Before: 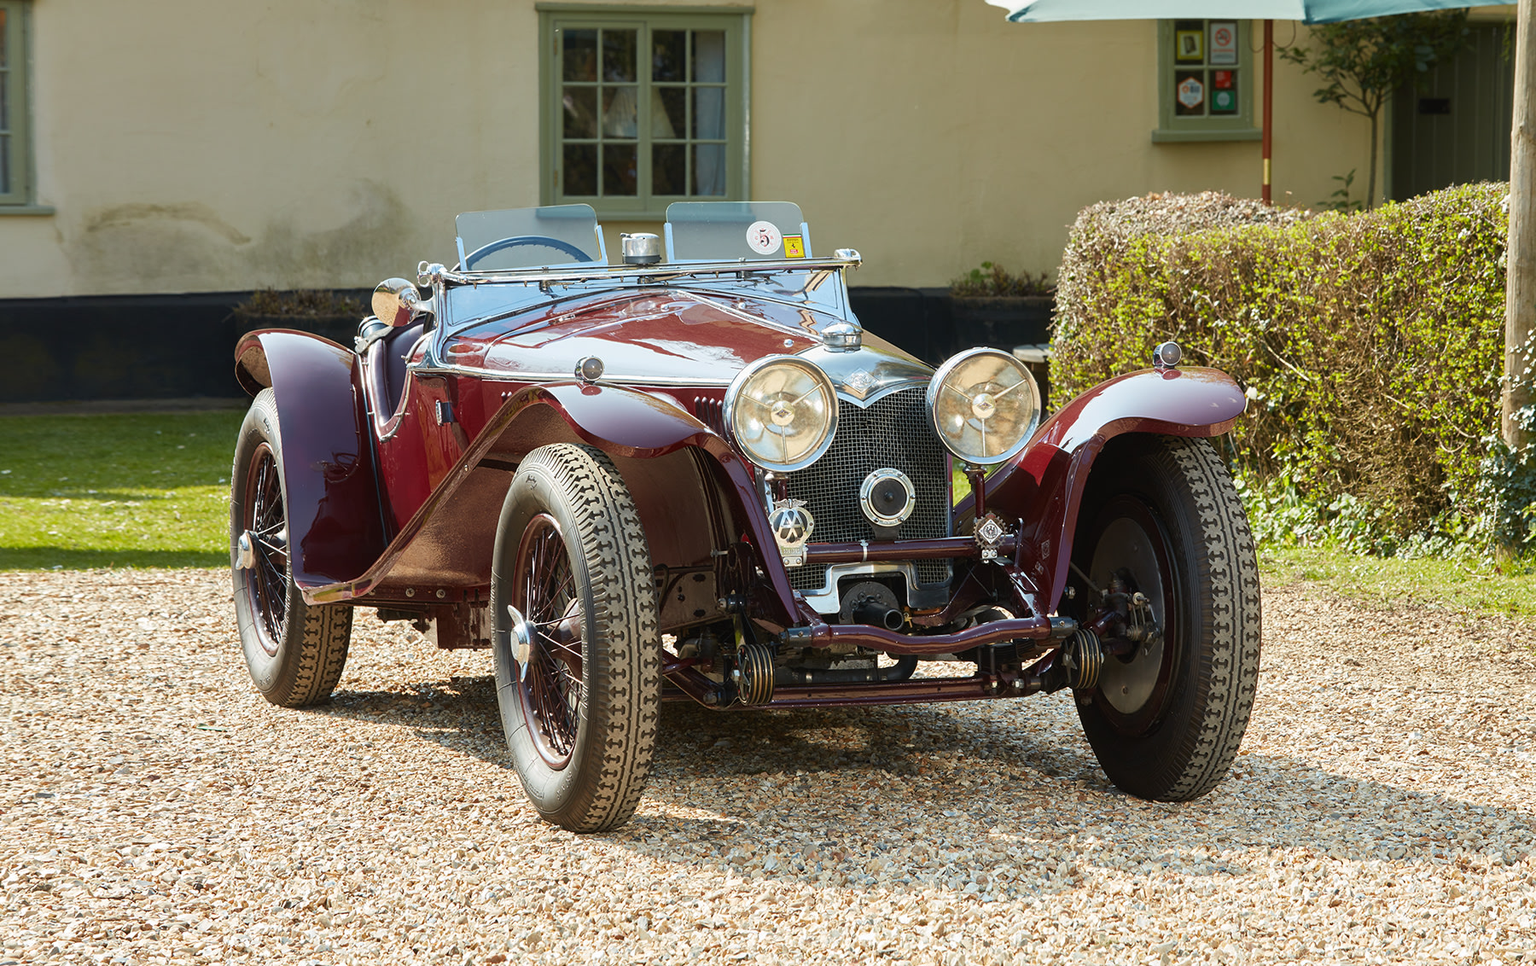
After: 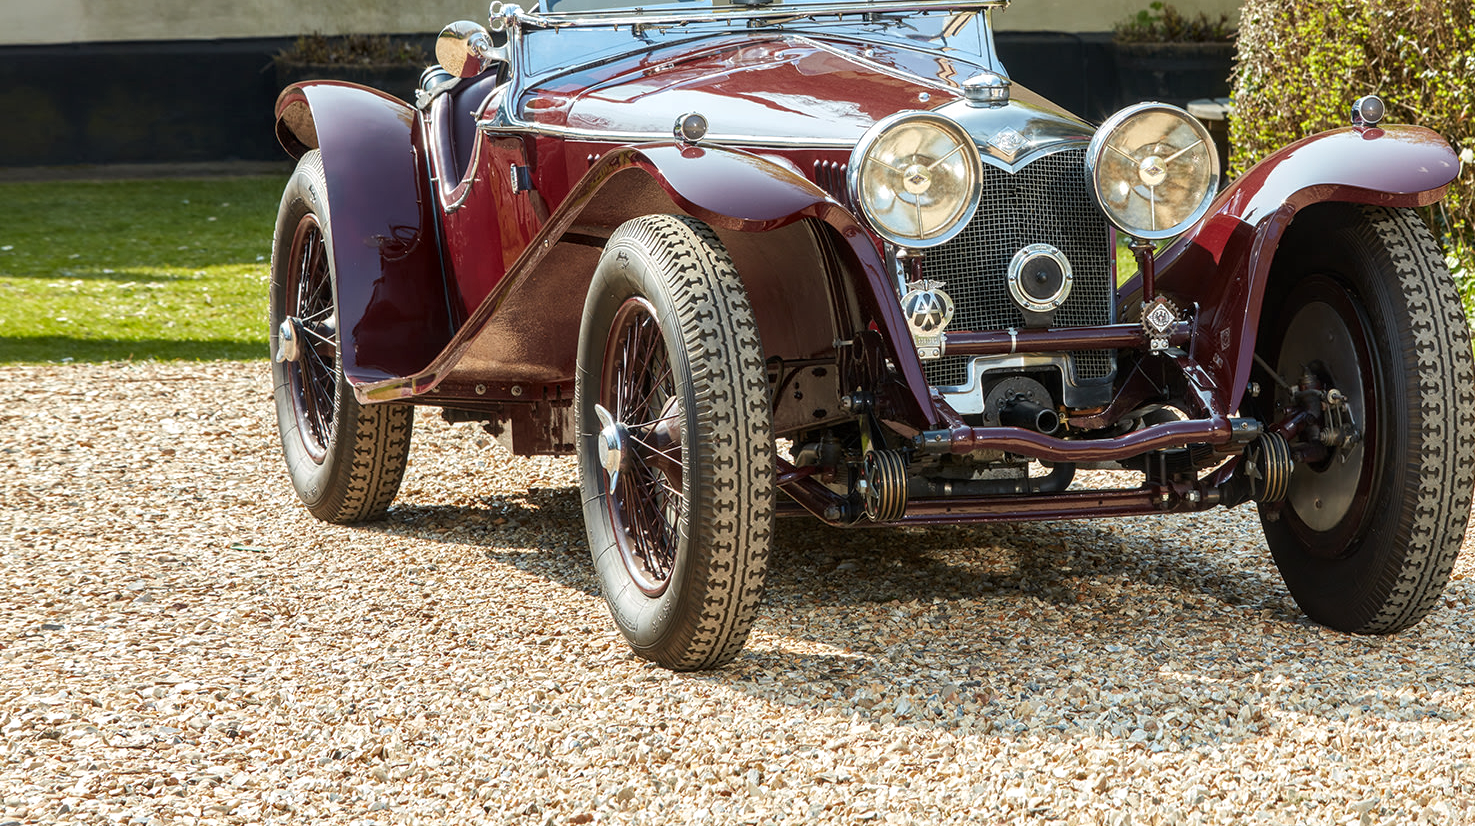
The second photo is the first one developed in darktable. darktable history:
crop: top 26.963%, right 18.018%
local contrast: detail 130%
levels: levels [0, 0.492, 0.984]
